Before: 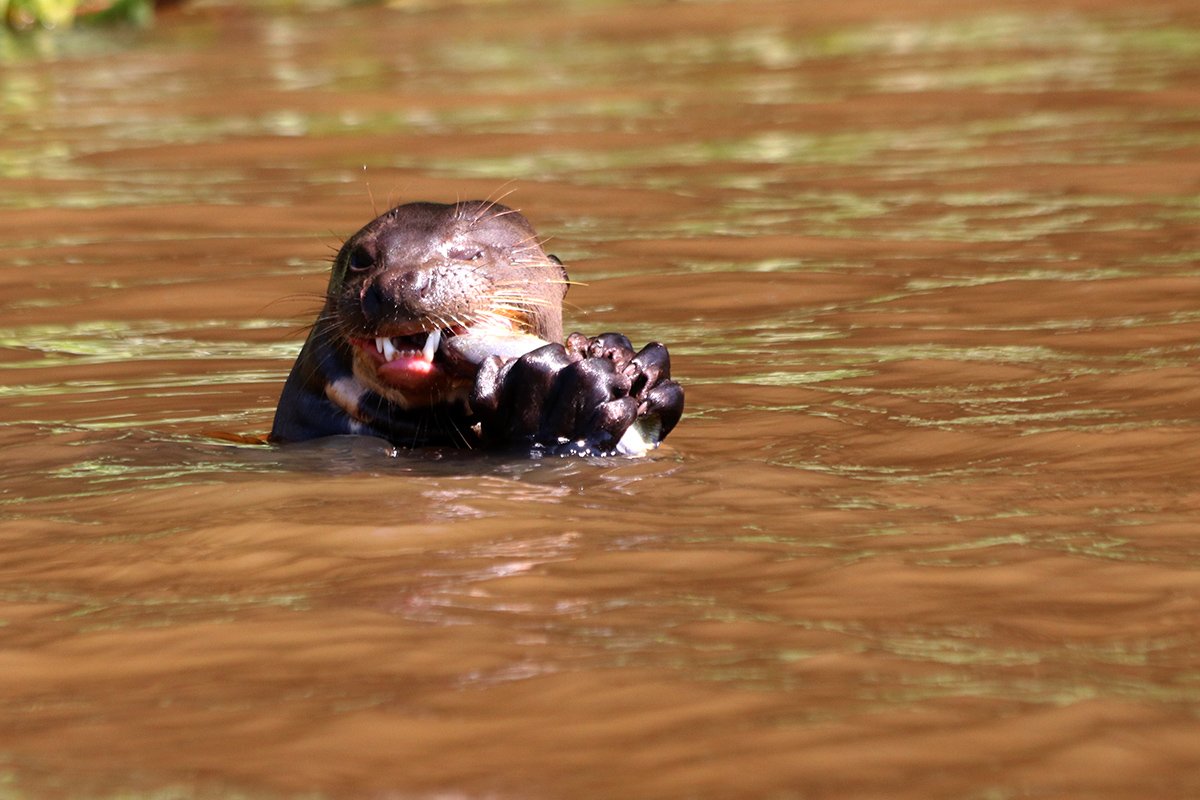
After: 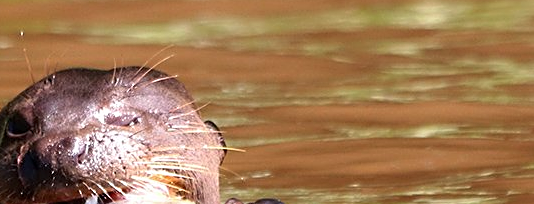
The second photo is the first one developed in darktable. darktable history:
crop: left 28.621%, top 16.82%, right 26.827%, bottom 57.612%
sharpen: on, module defaults
